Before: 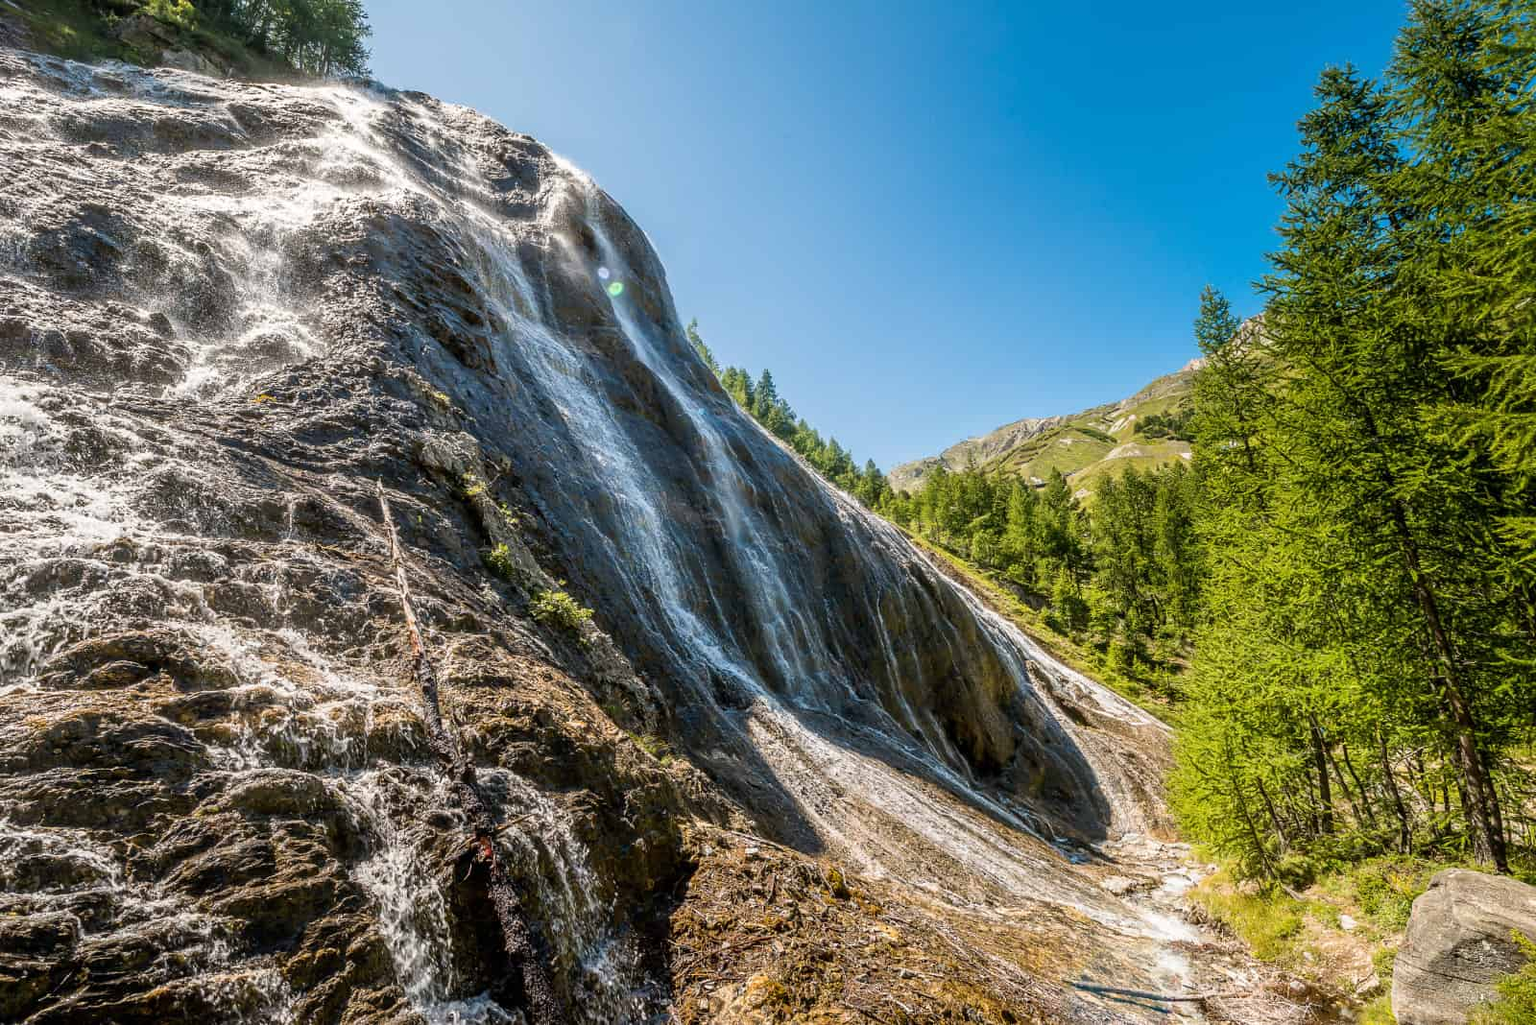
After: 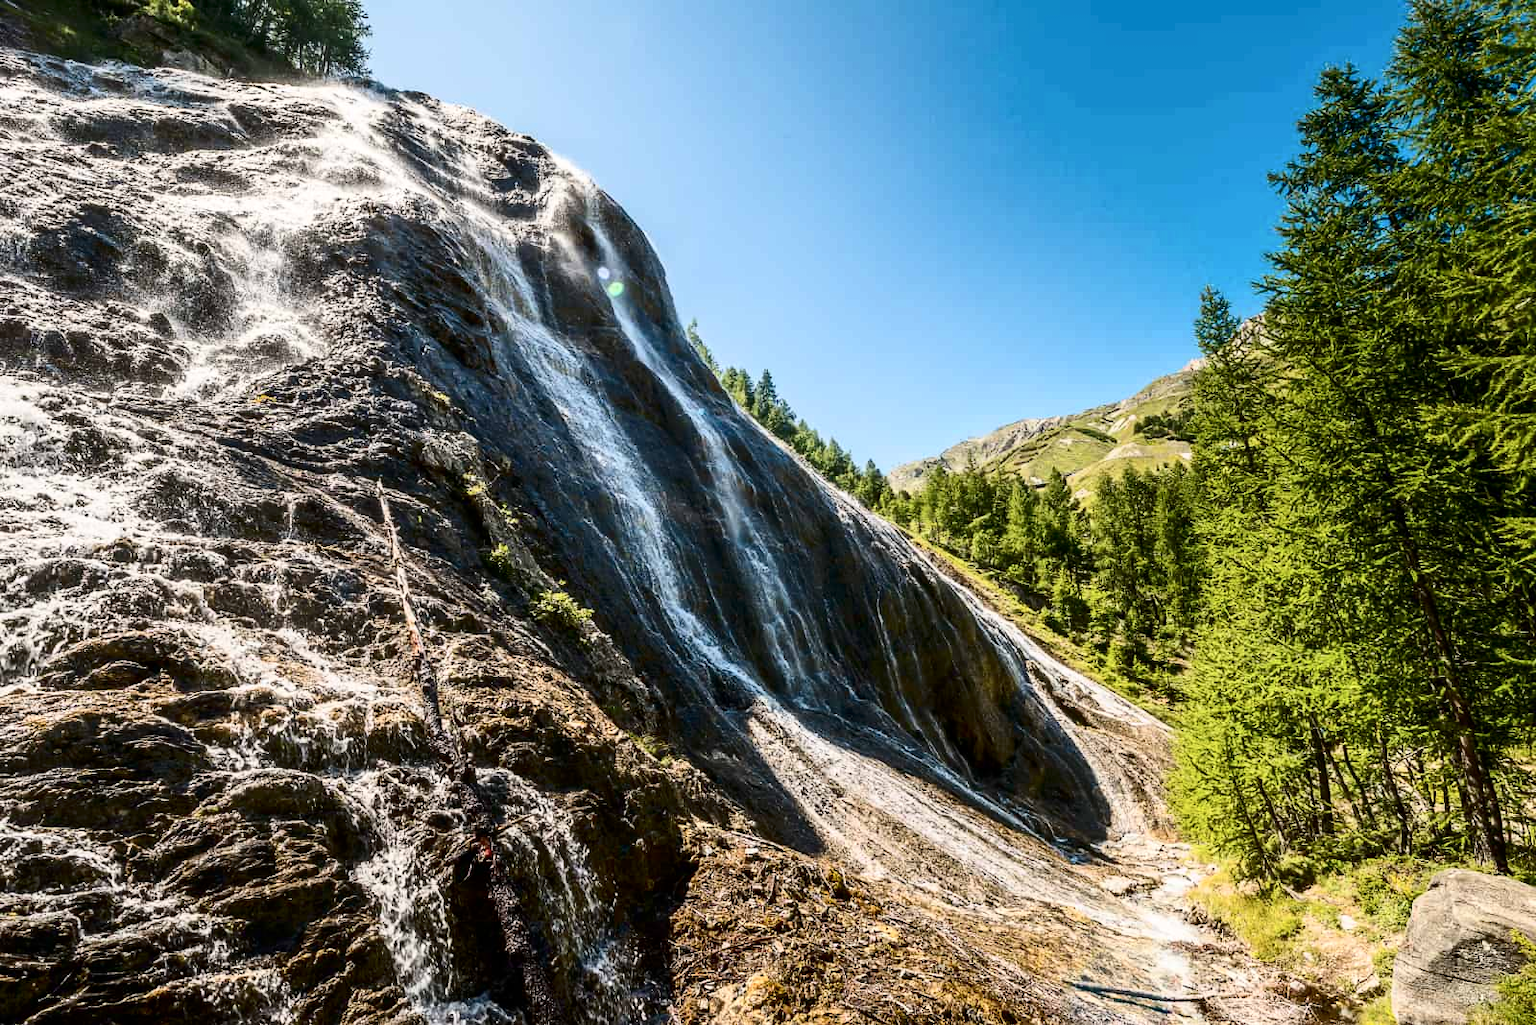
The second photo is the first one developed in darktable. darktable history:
contrast brightness saturation: contrast 0.294
